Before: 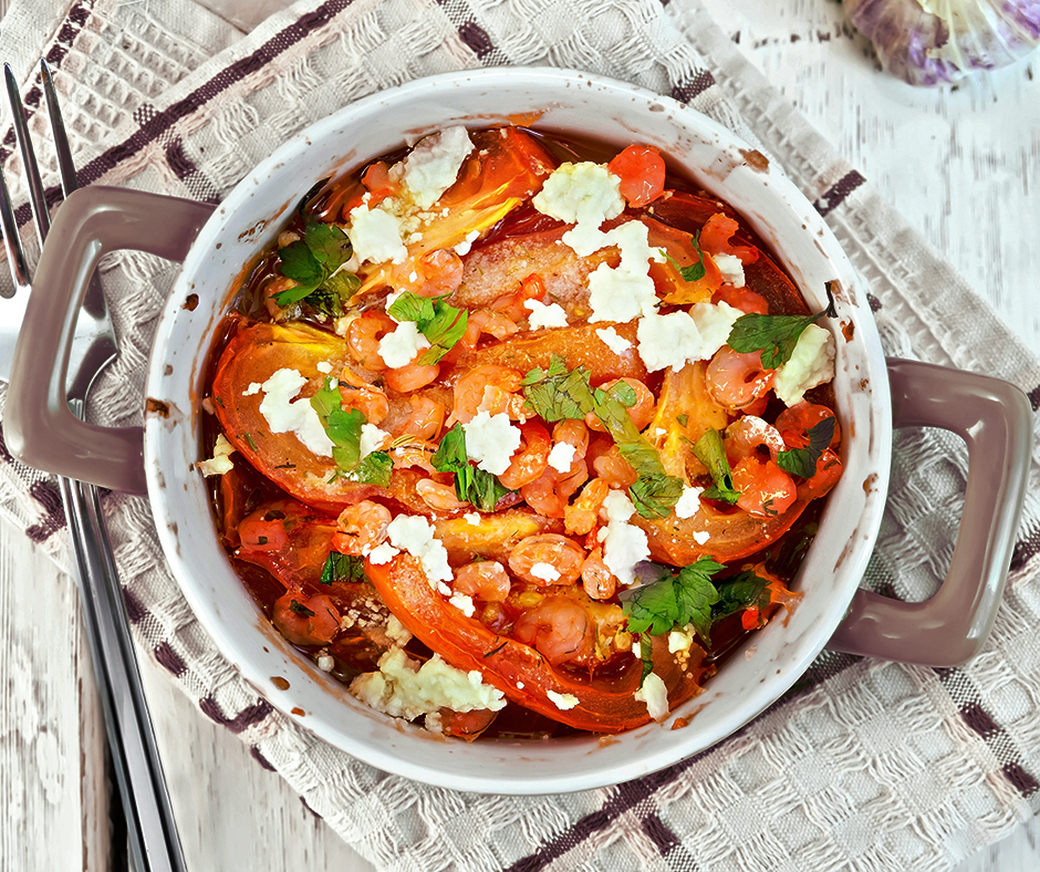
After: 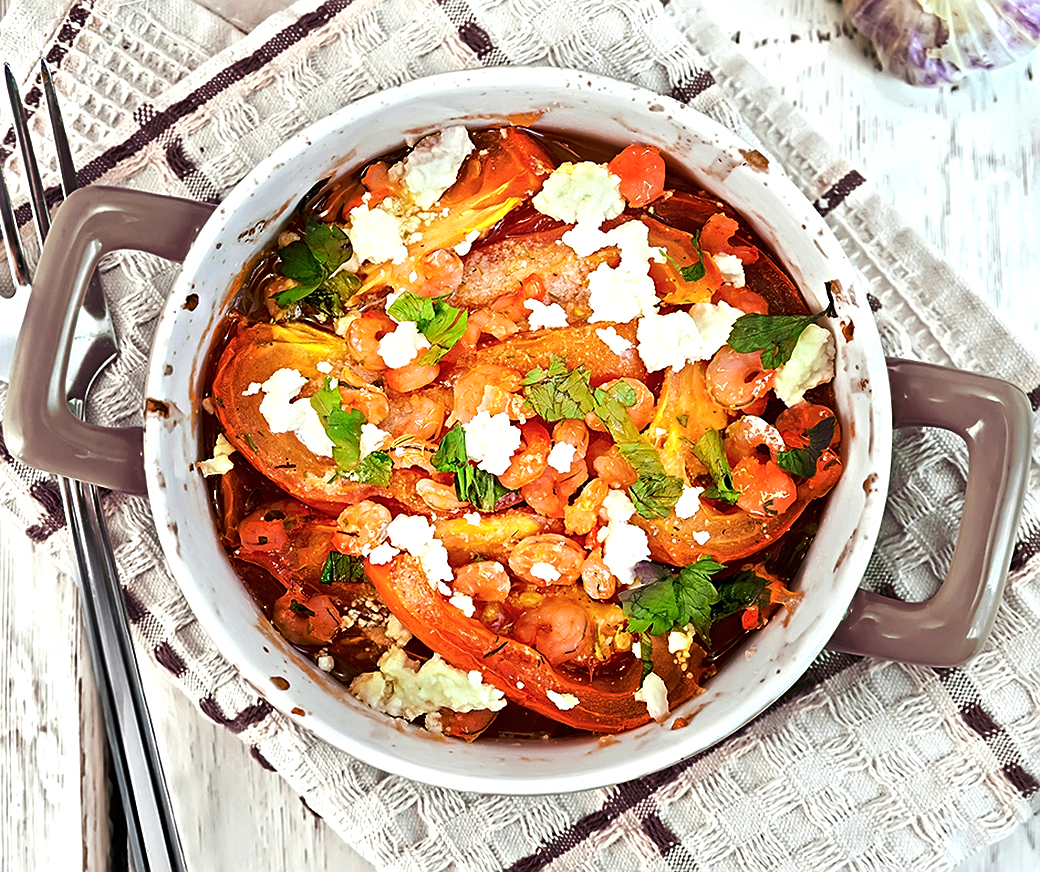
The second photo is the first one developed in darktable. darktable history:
tone equalizer: -8 EV -0.417 EV, -7 EV -0.389 EV, -6 EV -0.333 EV, -5 EV -0.222 EV, -3 EV 0.222 EV, -2 EV 0.333 EV, -1 EV 0.389 EV, +0 EV 0.417 EV, edges refinement/feathering 500, mask exposure compensation -1.57 EV, preserve details no
color balance rgb: global vibrance 10%
sharpen: on, module defaults
